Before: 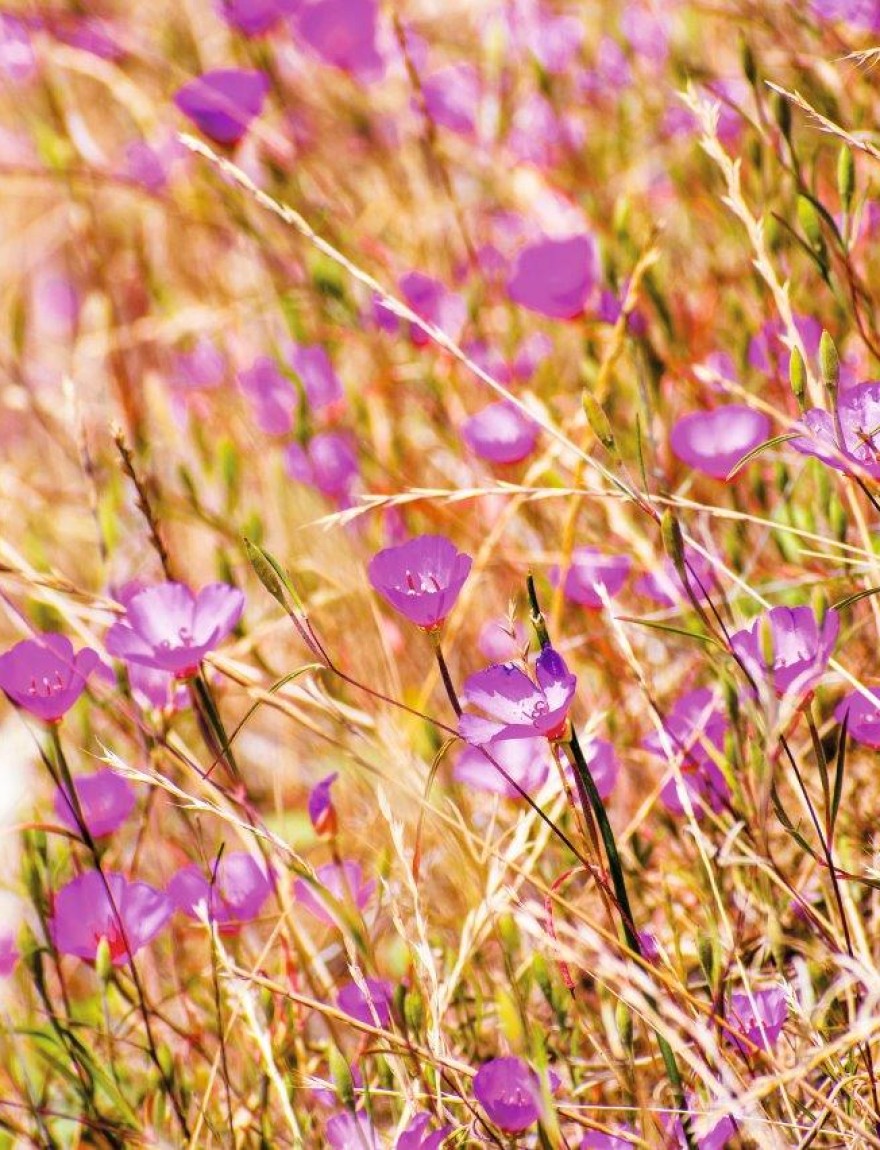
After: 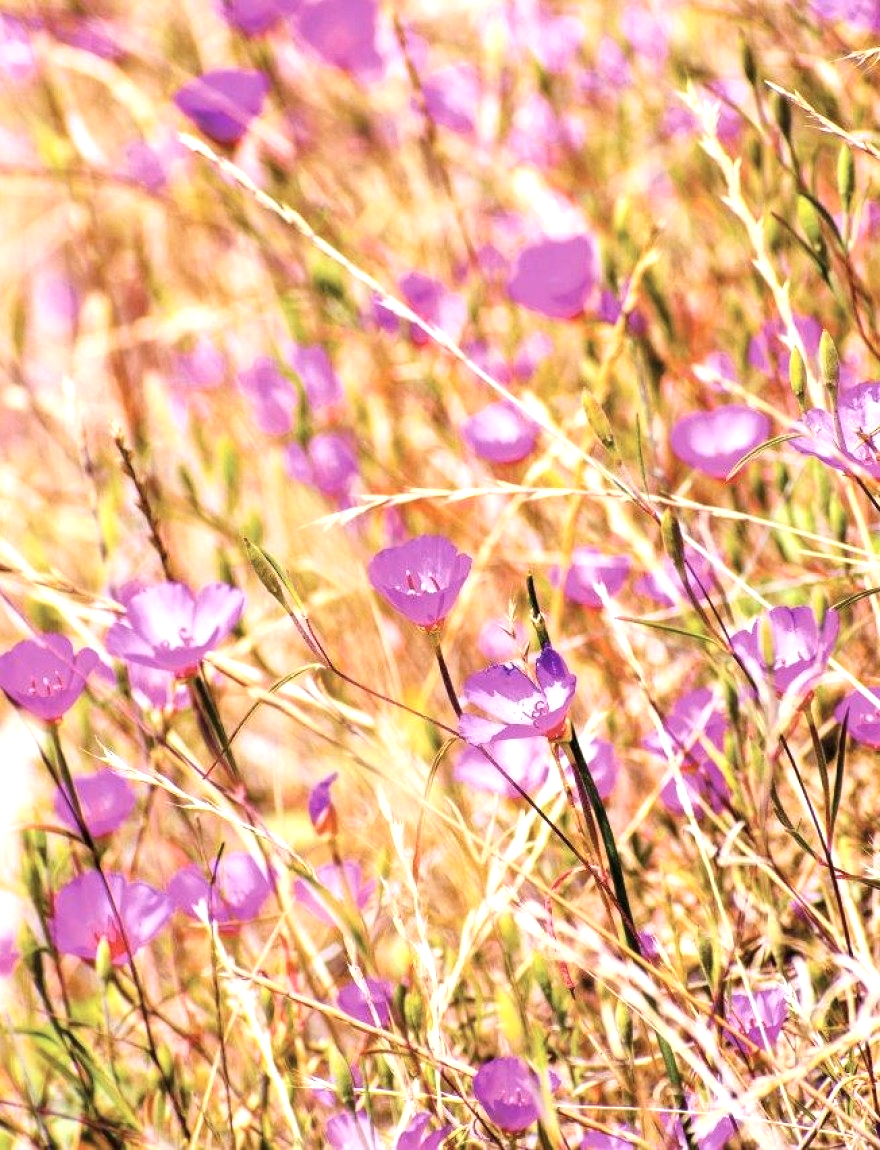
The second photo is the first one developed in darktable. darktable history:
contrast brightness saturation: contrast 0.11, saturation -0.171
exposure: exposure 0.504 EV, compensate highlight preservation false
